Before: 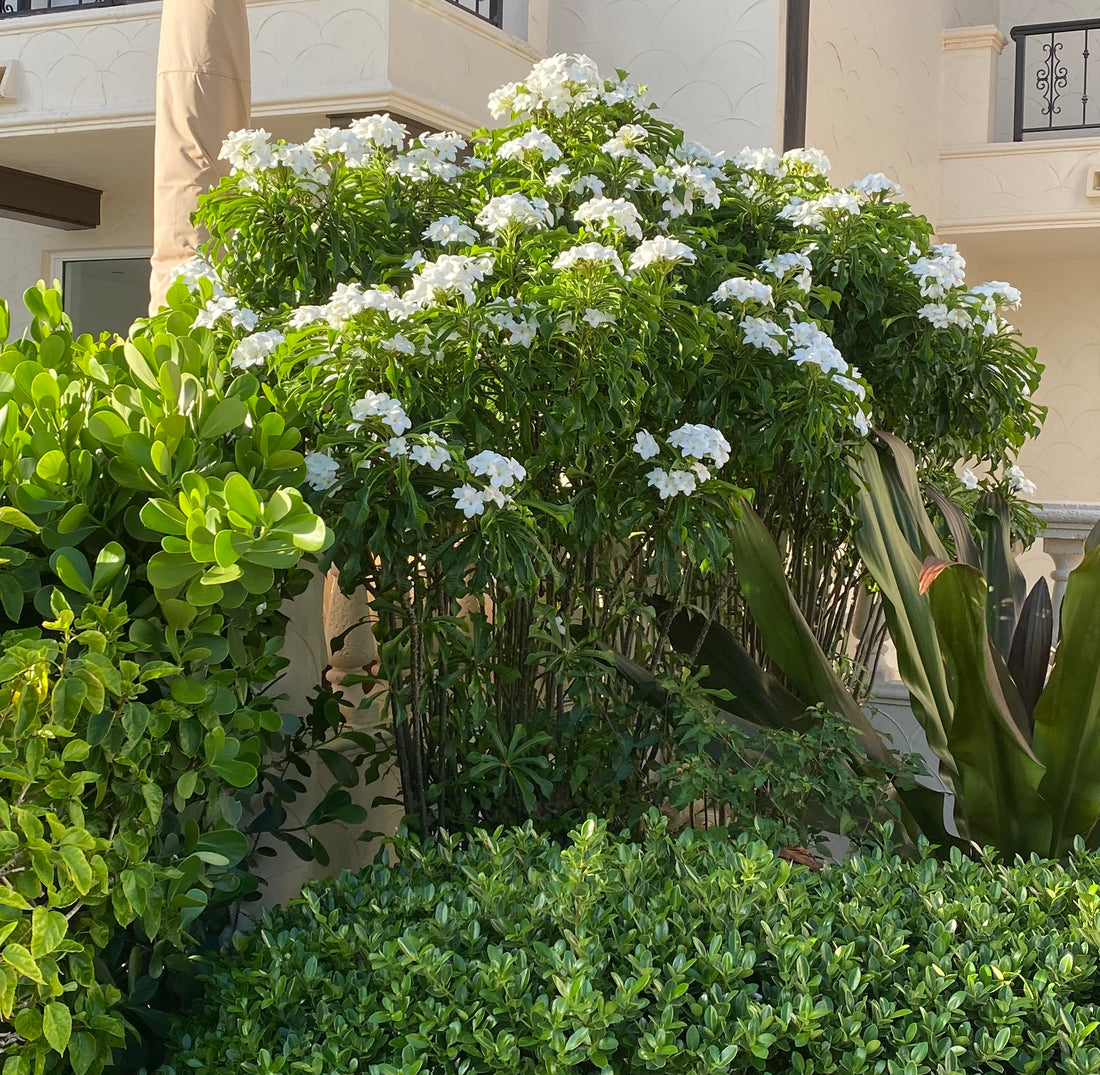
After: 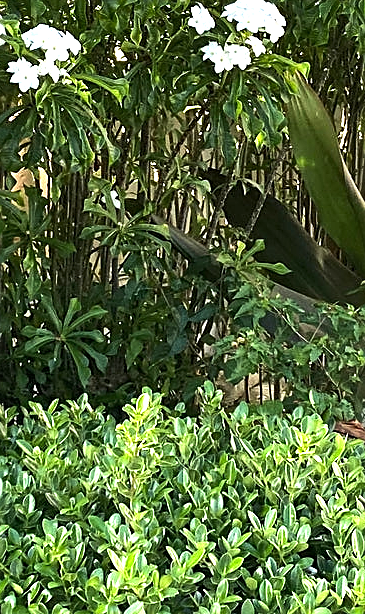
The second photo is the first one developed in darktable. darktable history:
sharpen: on, module defaults
exposure: black level correction 0.001, exposure 0.962 EV, compensate exposure bias true, compensate highlight preservation false
crop: left 40.495%, top 39.652%, right 25.912%, bottom 3.169%
tone equalizer: -8 EV -0.773 EV, -7 EV -0.684 EV, -6 EV -0.562 EV, -5 EV -0.425 EV, -3 EV 0.367 EV, -2 EV 0.6 EV, -1 EV 0.689 EV, +0 EV 0.738 EV, edges refinement/feathering 500, mask exposure compensation -1.57 EV, preserve details no
